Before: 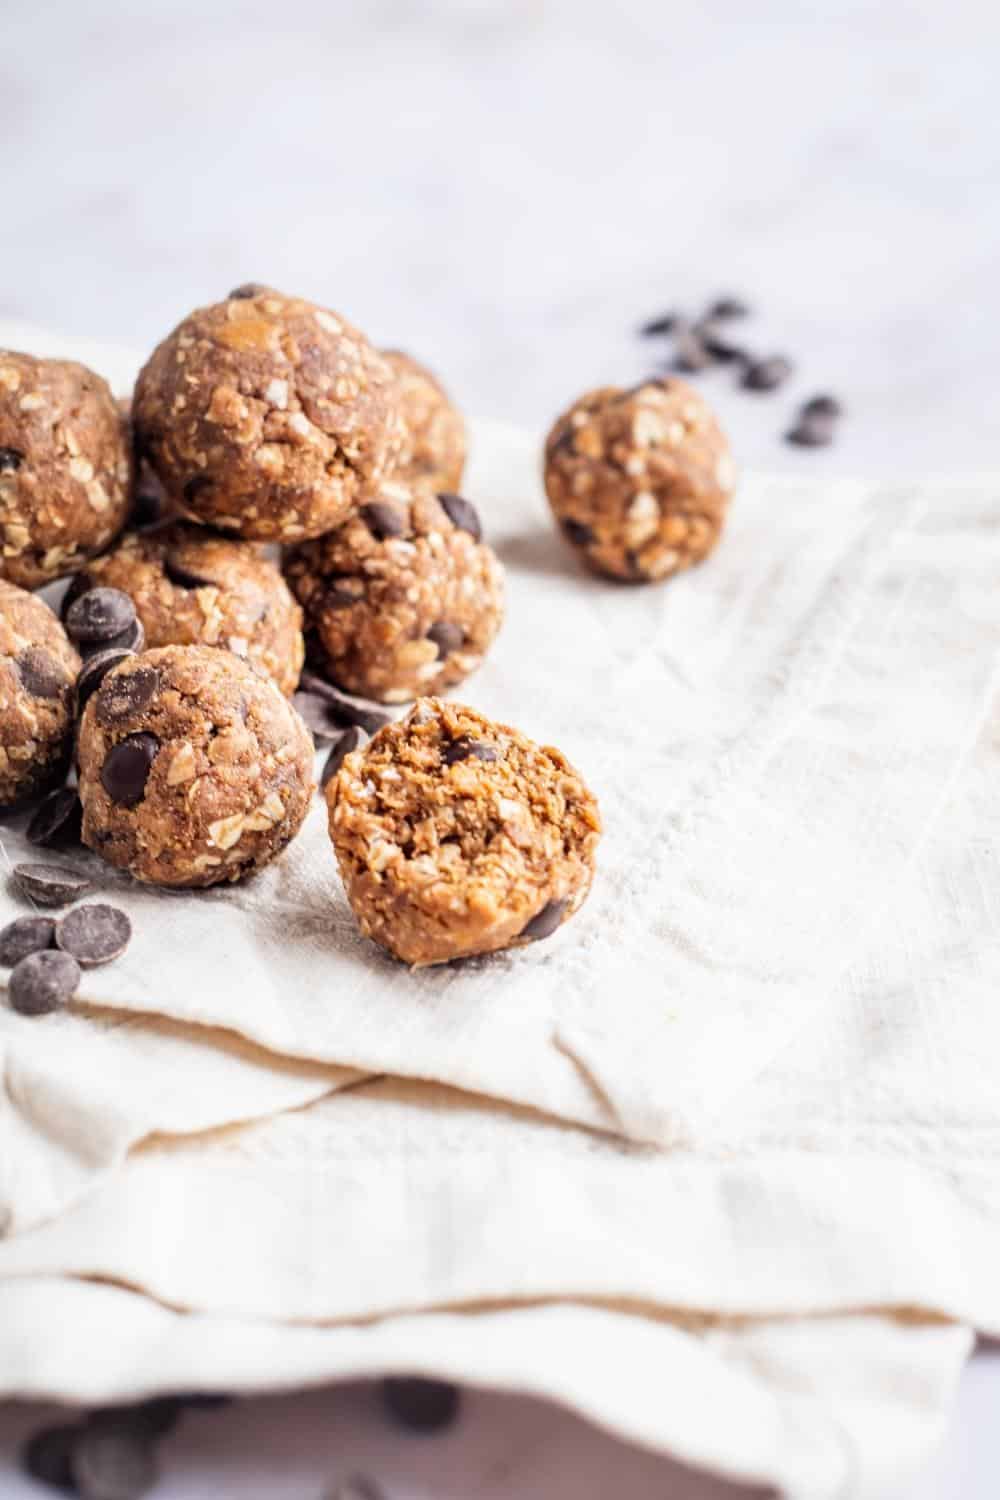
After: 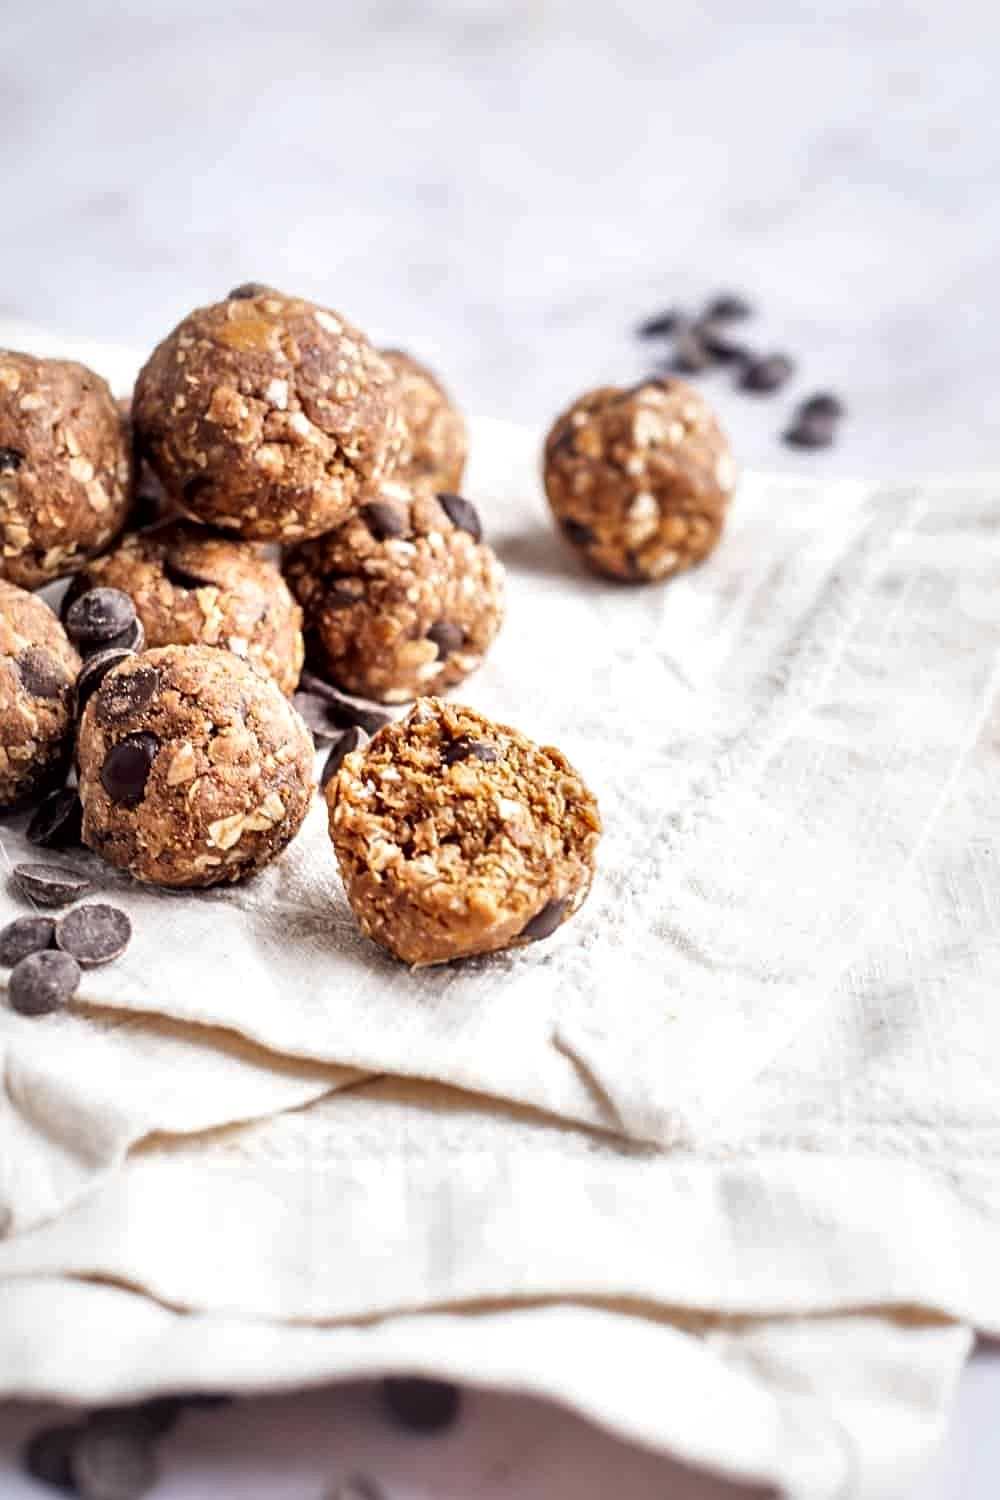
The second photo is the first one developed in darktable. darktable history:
shadows and highlights: shadows 25.41, highlights -23.6
local contrast: mode bilateral grid, contrast 100, coarseness 100, detail 165%, midtone range 0.2
sharpen: on, module defaults
